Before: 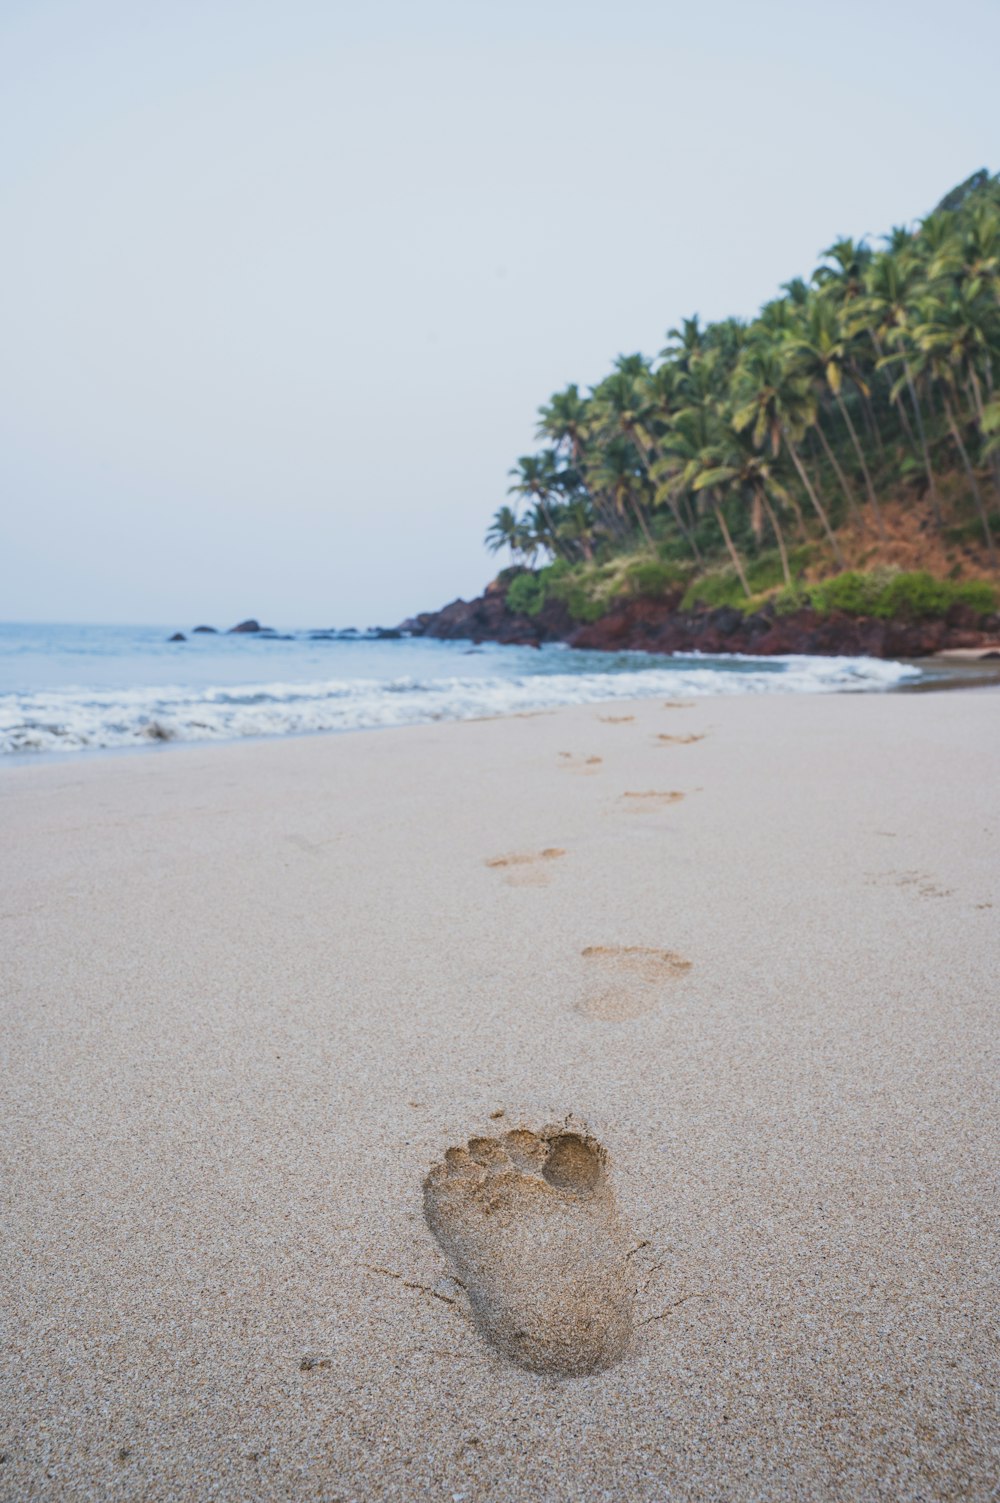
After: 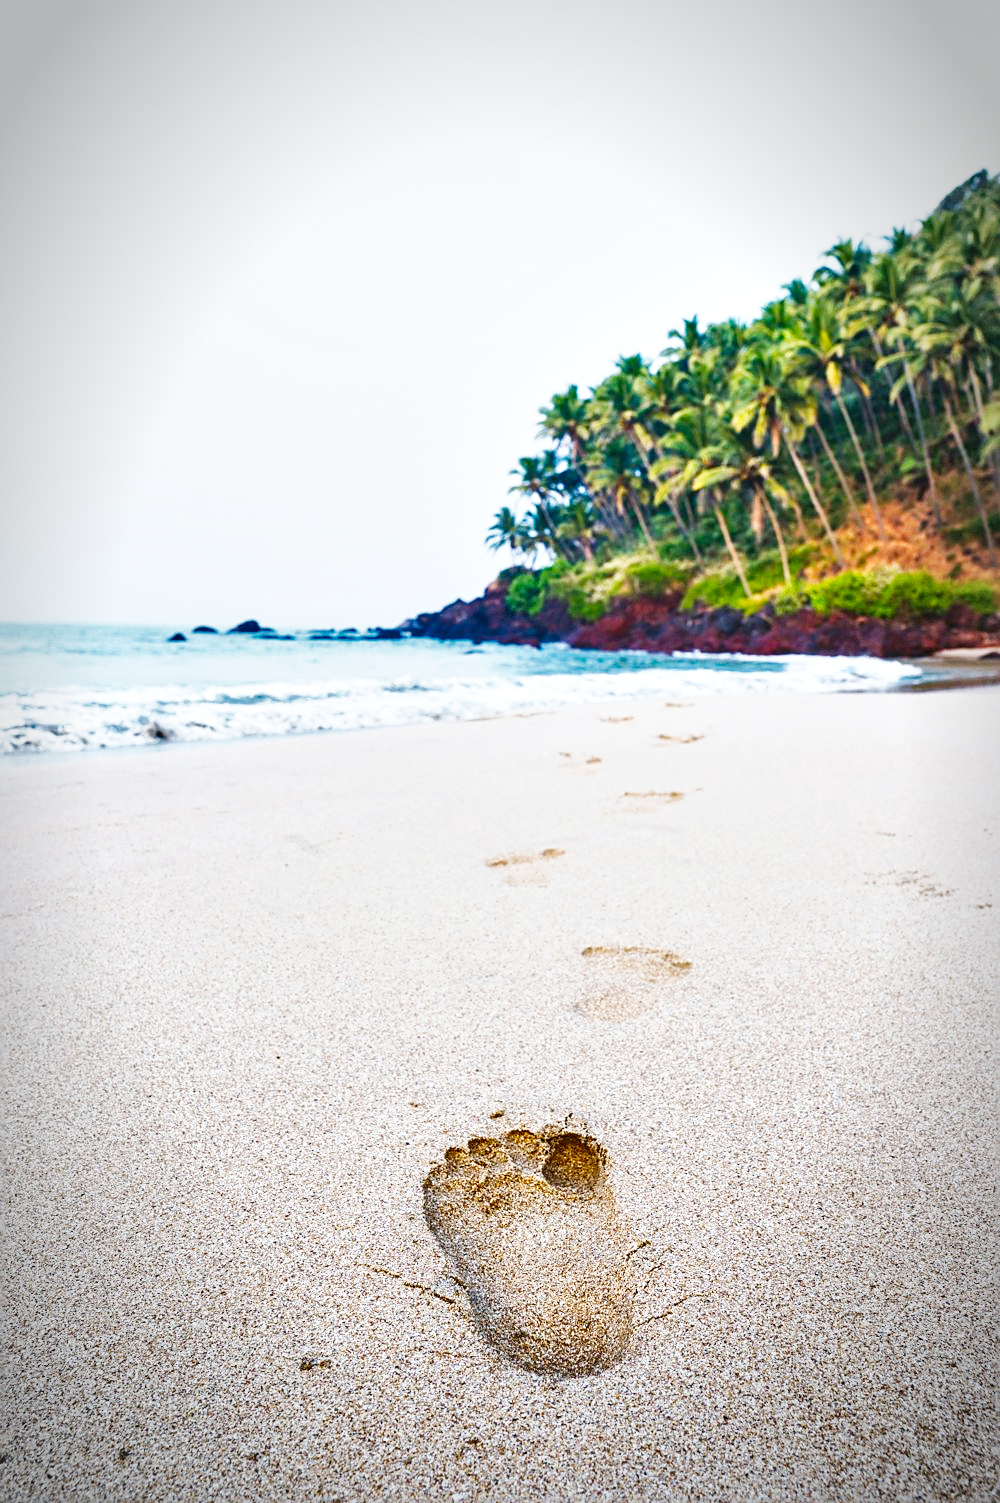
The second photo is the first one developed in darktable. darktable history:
local contrast: mode bilateral grid, contrast 21, coarseness 50, detail 150%, midtone range 0.2
sharpen: on, module defaults
shadows and highlights: soften with gaussian
base curve: curves: ch0 [(0, 0) (0.007, 0.004) (0.027, 0.03) (0.046, 0.07) (0.207, 0.54) (0.442, 0.872) (0.673, 0.972) (1, 1)], preserve colors none
contrast brightness saturation: saturation -0.049
vignetting: automatic ratio true
color balance rgb: perceptual saturation grading › global saturation 20%, perceptual saturation grading › highlights -25.638%, perceptual saturation grading › shadows 24.122%, global vibrance 44.939%
